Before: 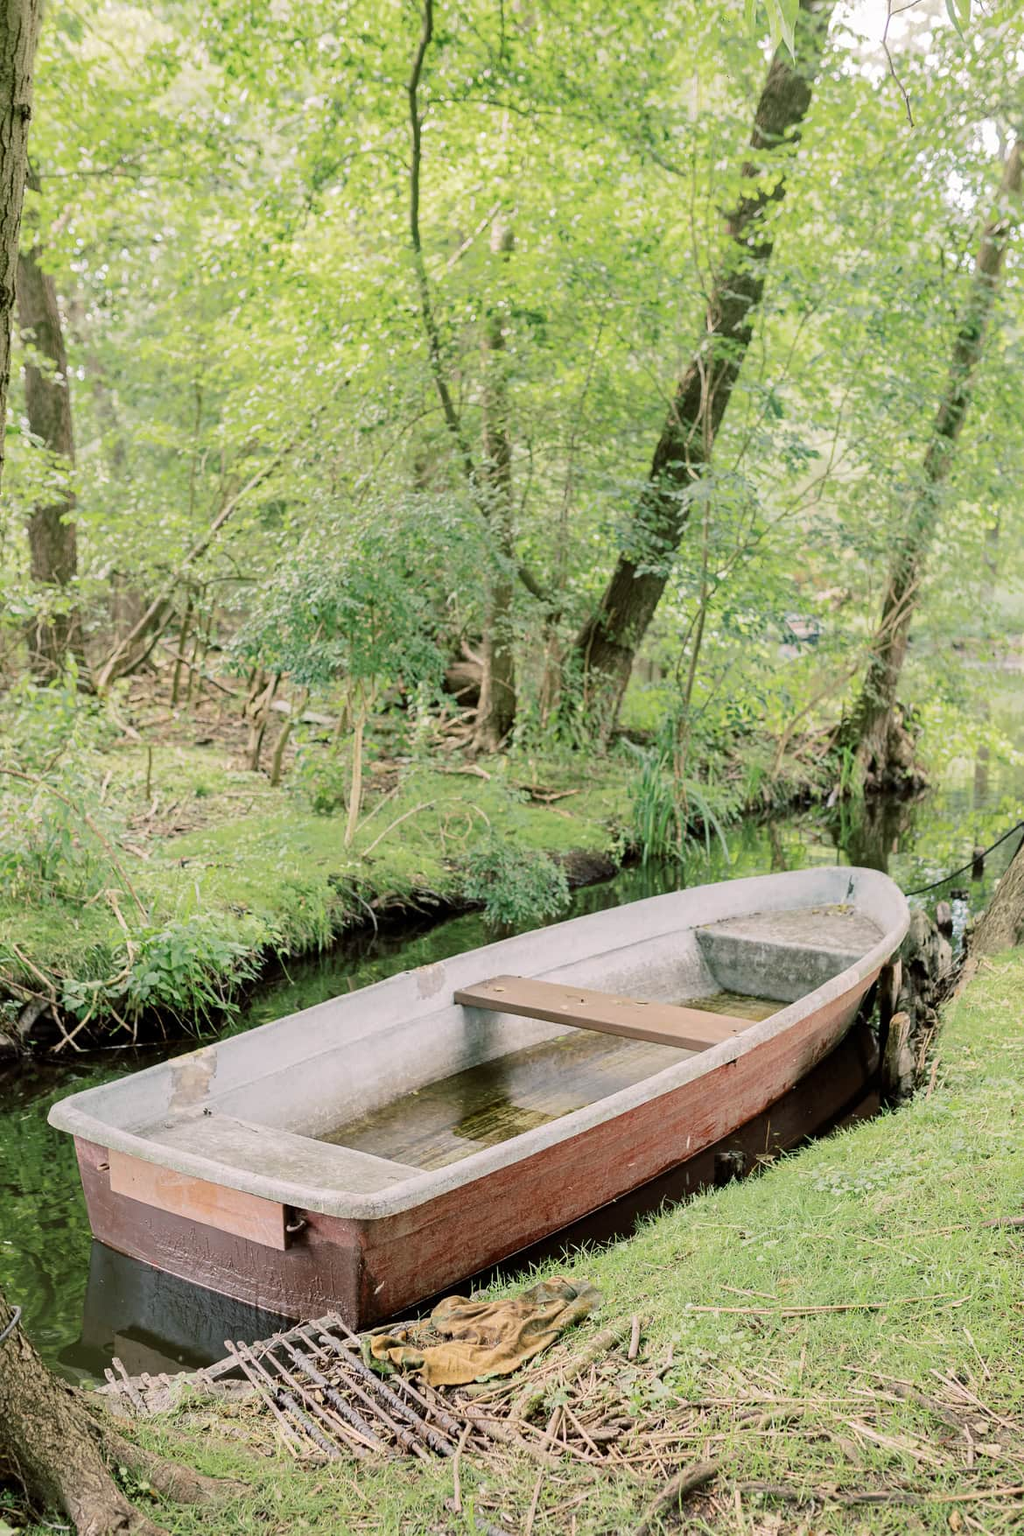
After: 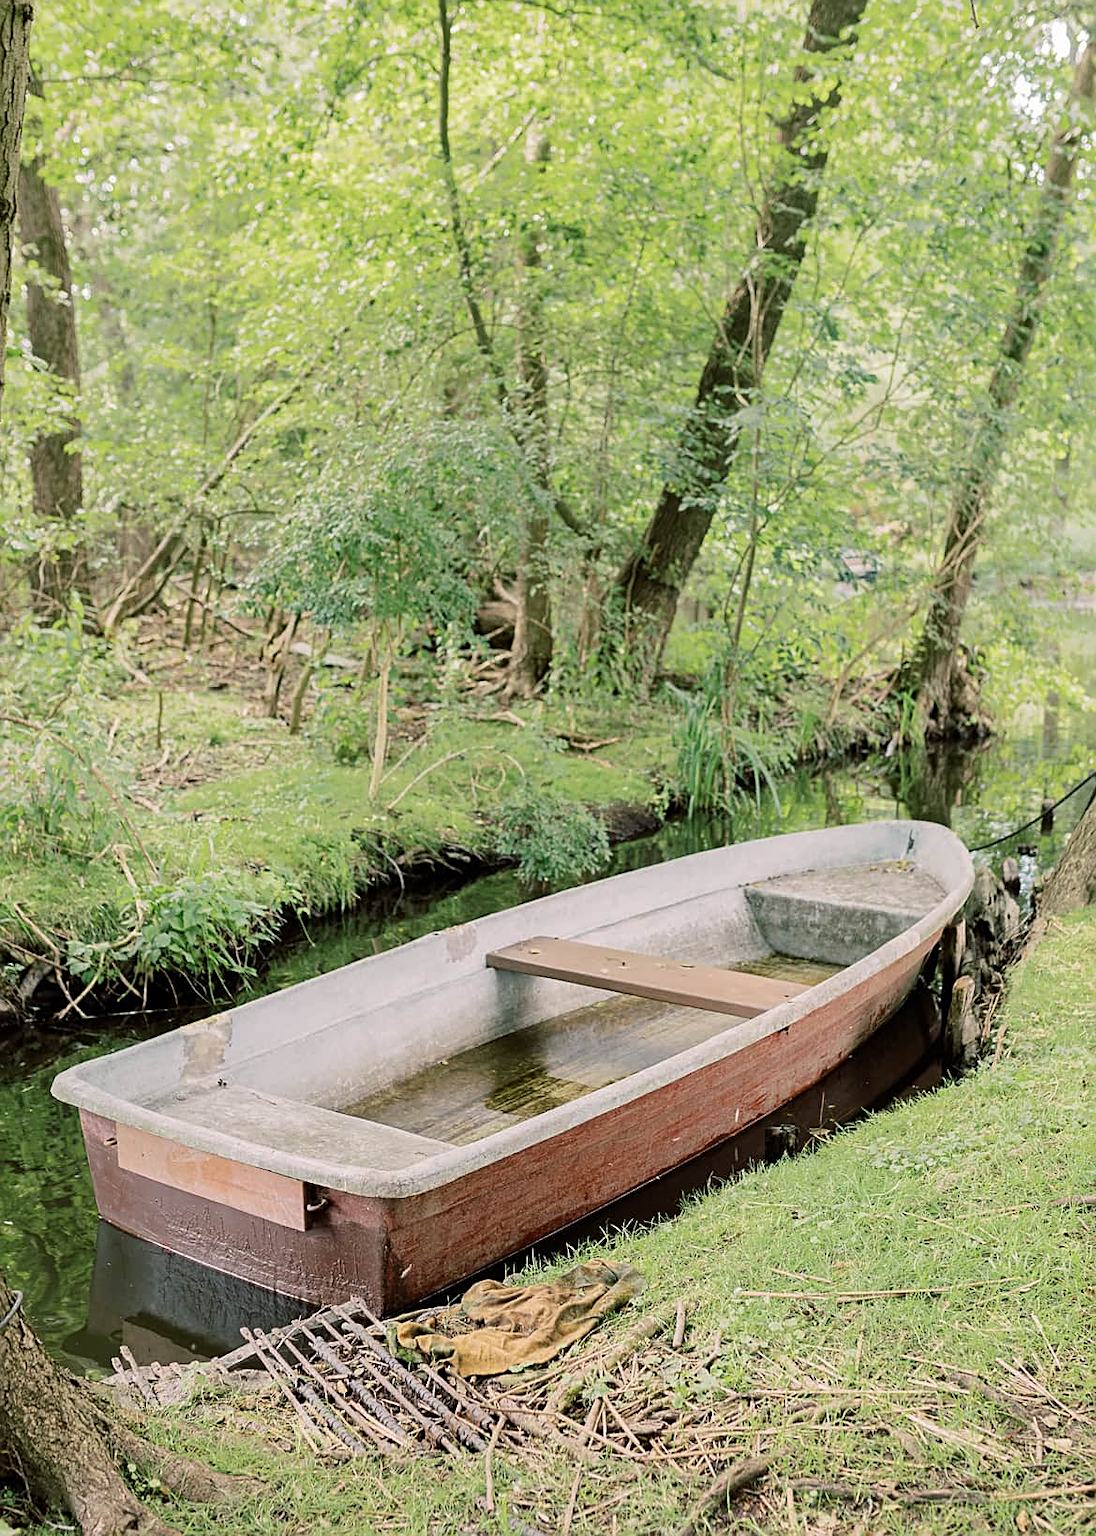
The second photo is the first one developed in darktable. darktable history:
crop and rotate: top 6.565%
sharpen: on, module defaults
